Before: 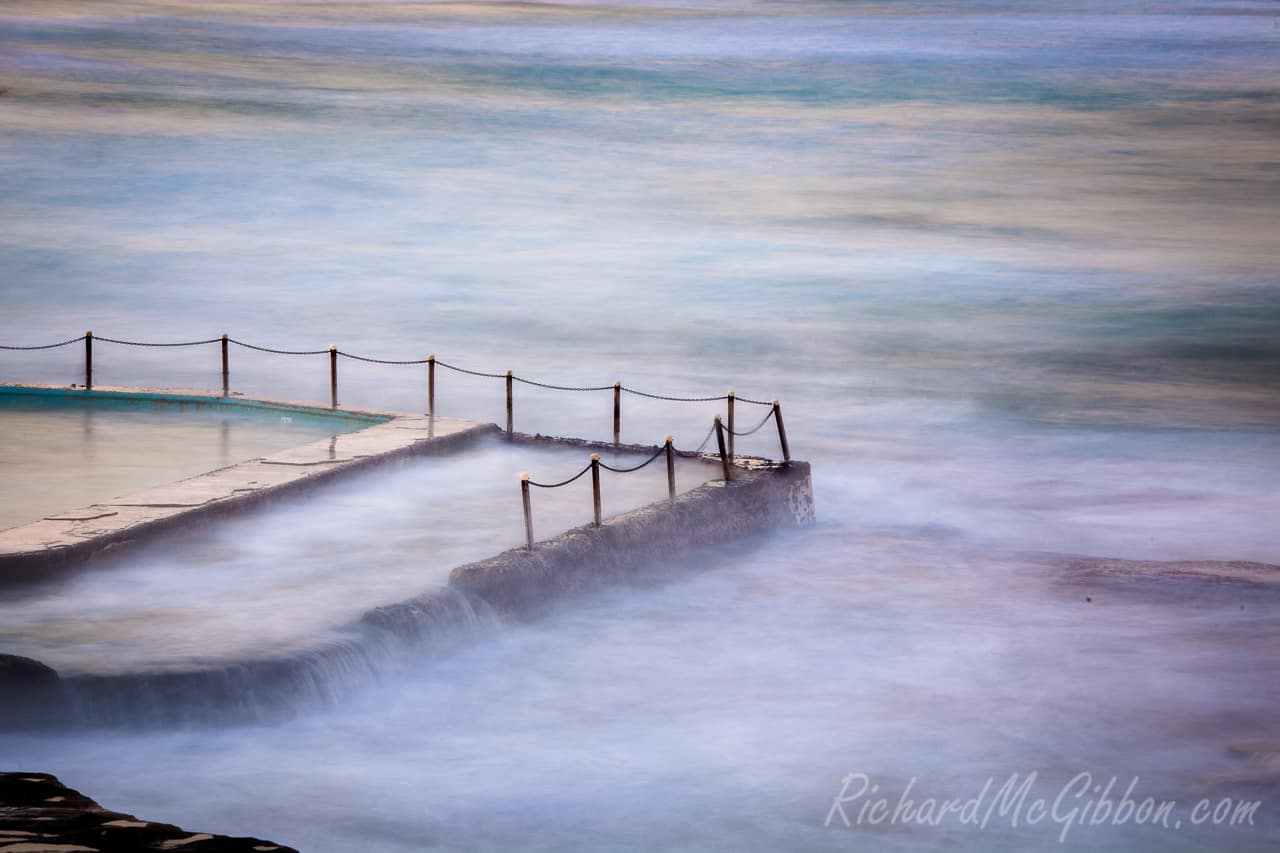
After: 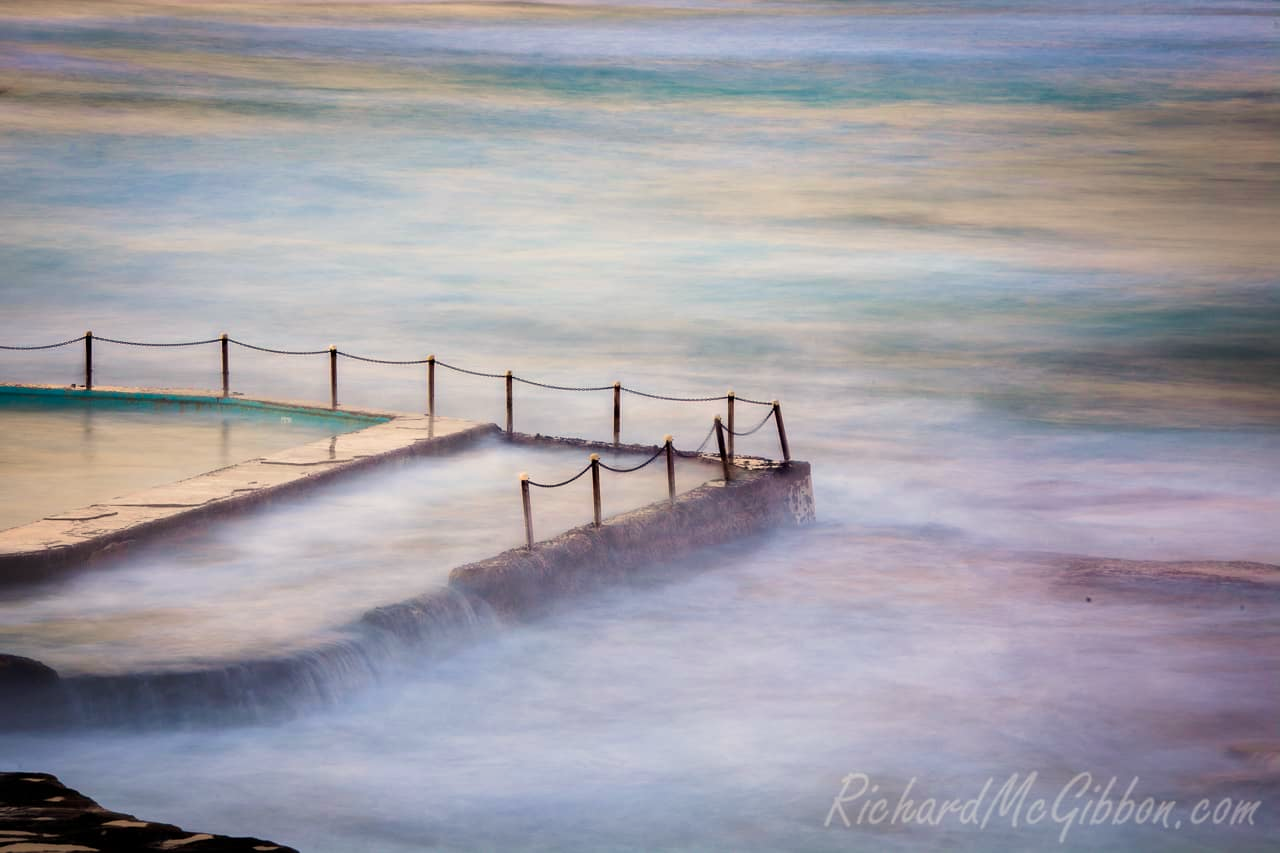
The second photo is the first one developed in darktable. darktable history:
velvia: on, module defaults
white balance: red 1.029, blue 0.92
shadows and highlights: radius 331.84, shadows 53.55, highlights -100, compress 94.63%, highlights color adjustment 73.23%, soften with gaussian
